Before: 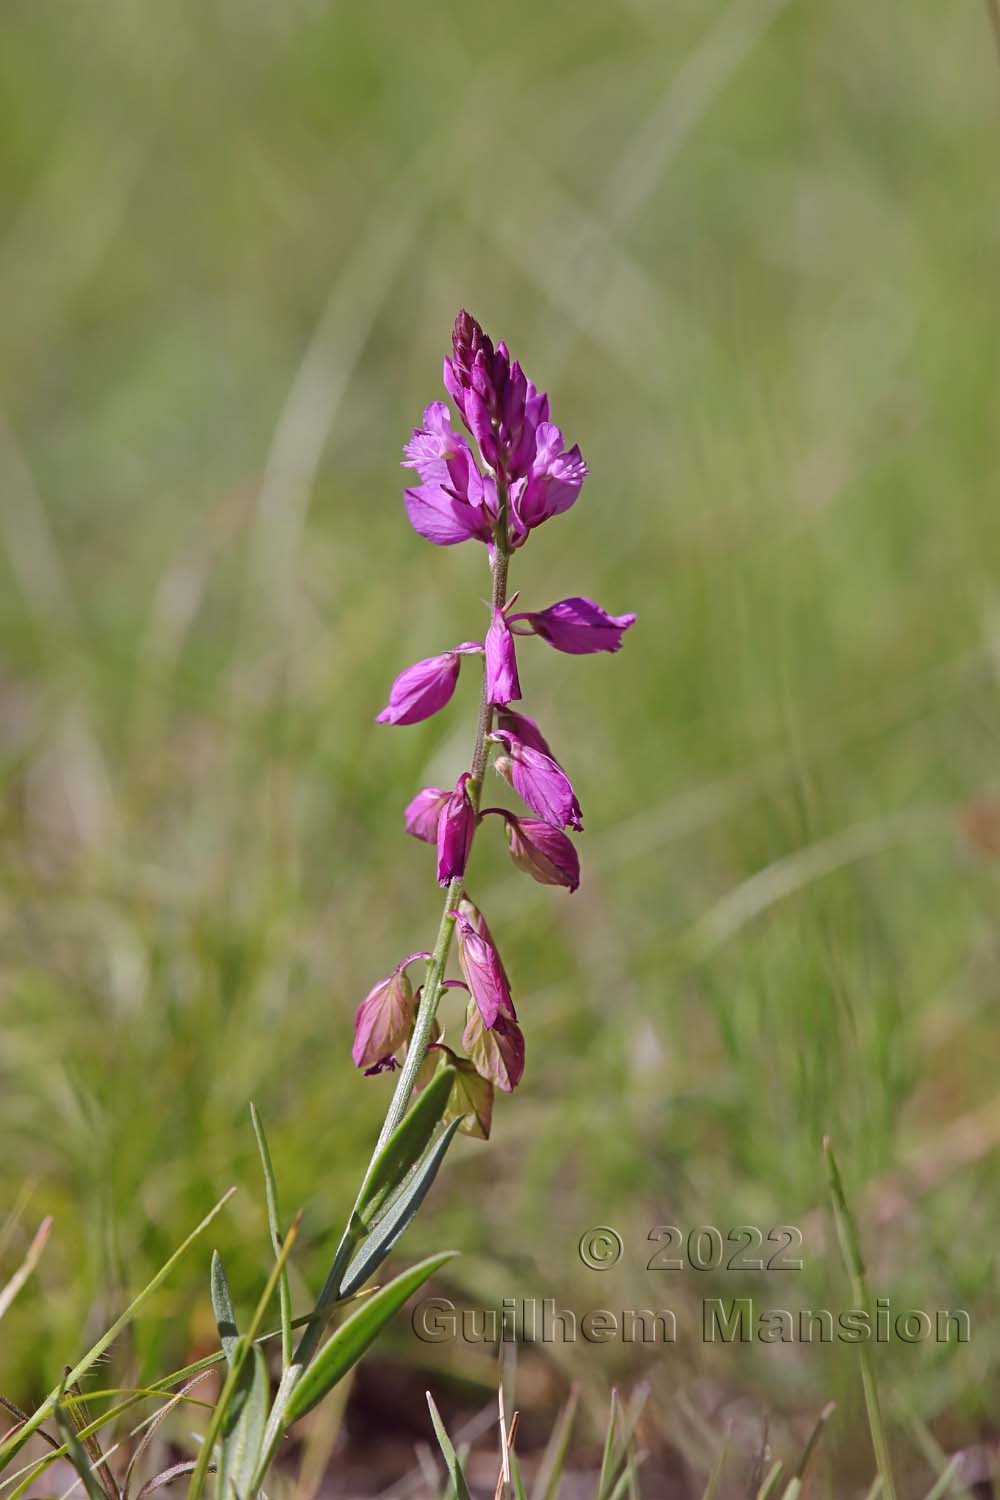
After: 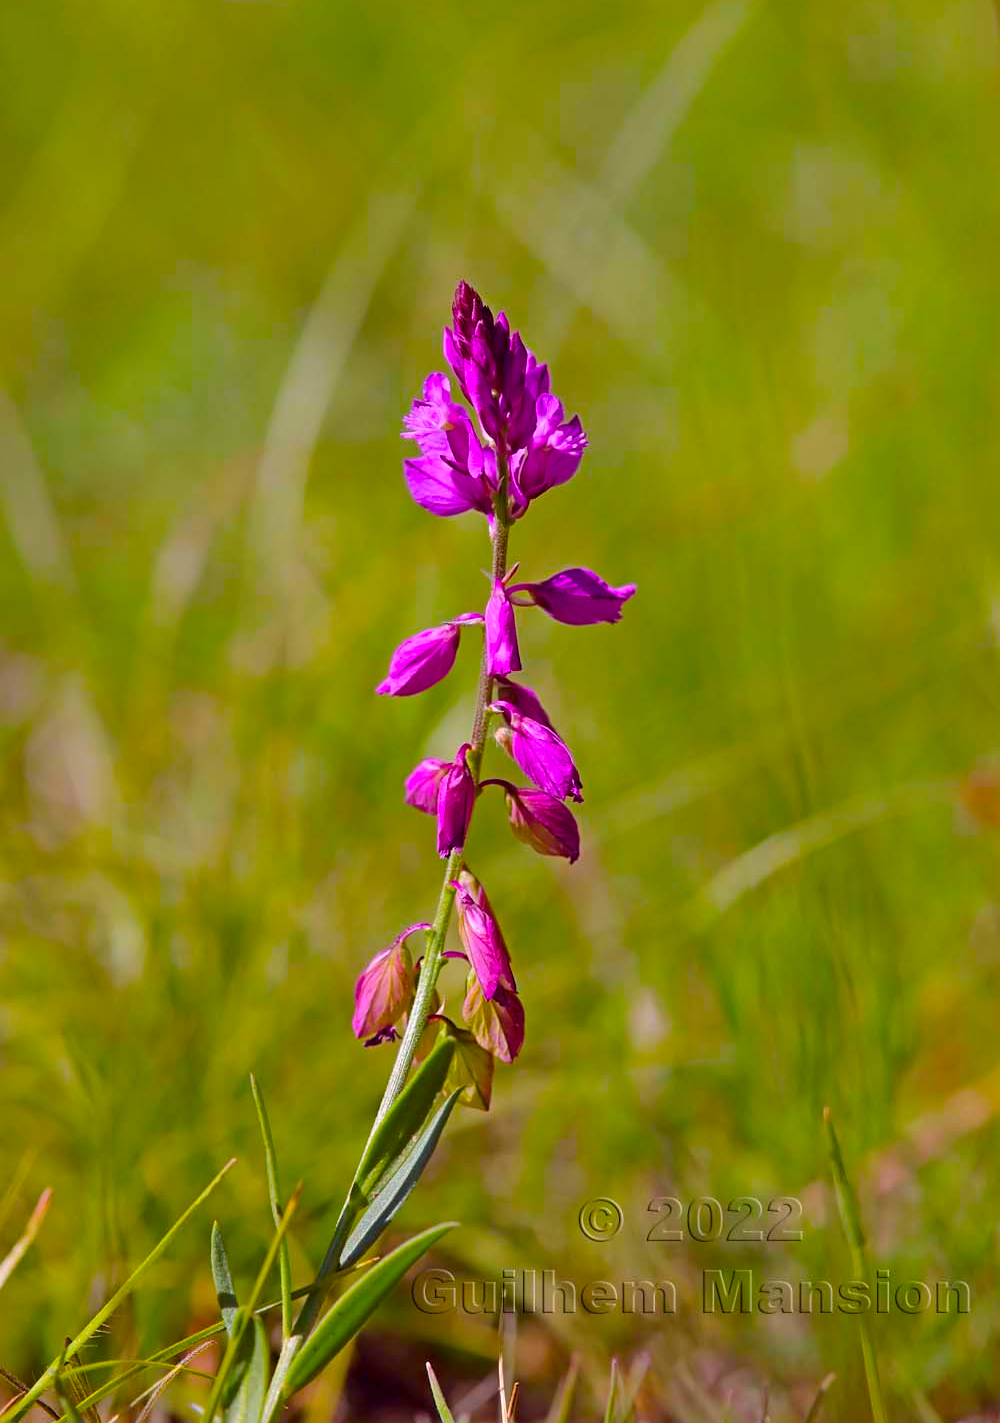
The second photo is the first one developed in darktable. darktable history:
crop and rotate: top 1.959%, bottom 3.114%
color balance rgb: power › chroma 0.282%, power › hue 24.42°, global offset › luminance -0.358%, linear chroma grading › global chroma 15.134%, perceptual saturation grading › global saturation 31.304%, global vibrance 42.491%
